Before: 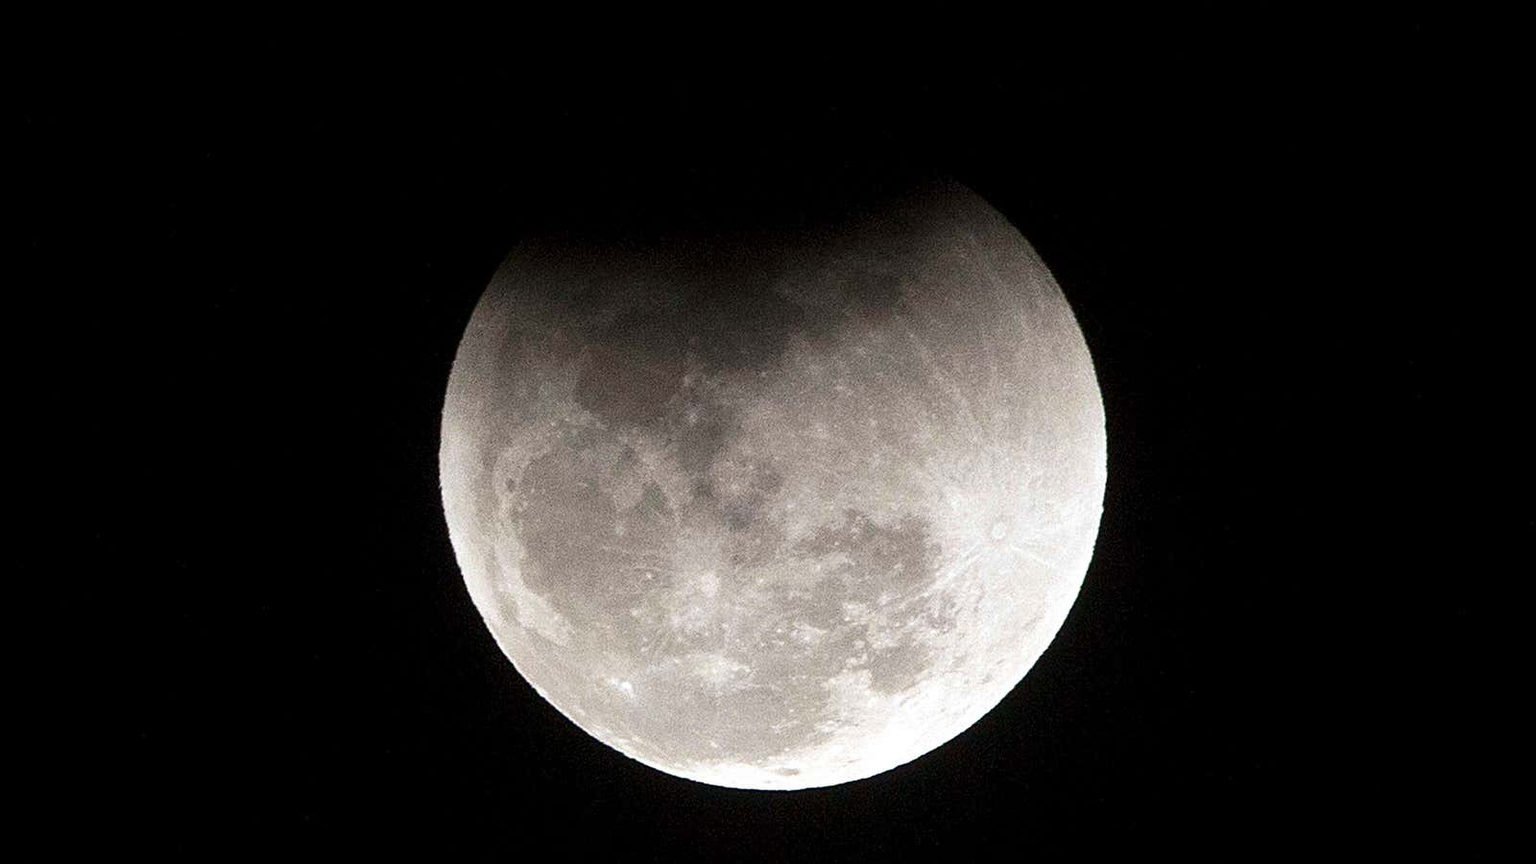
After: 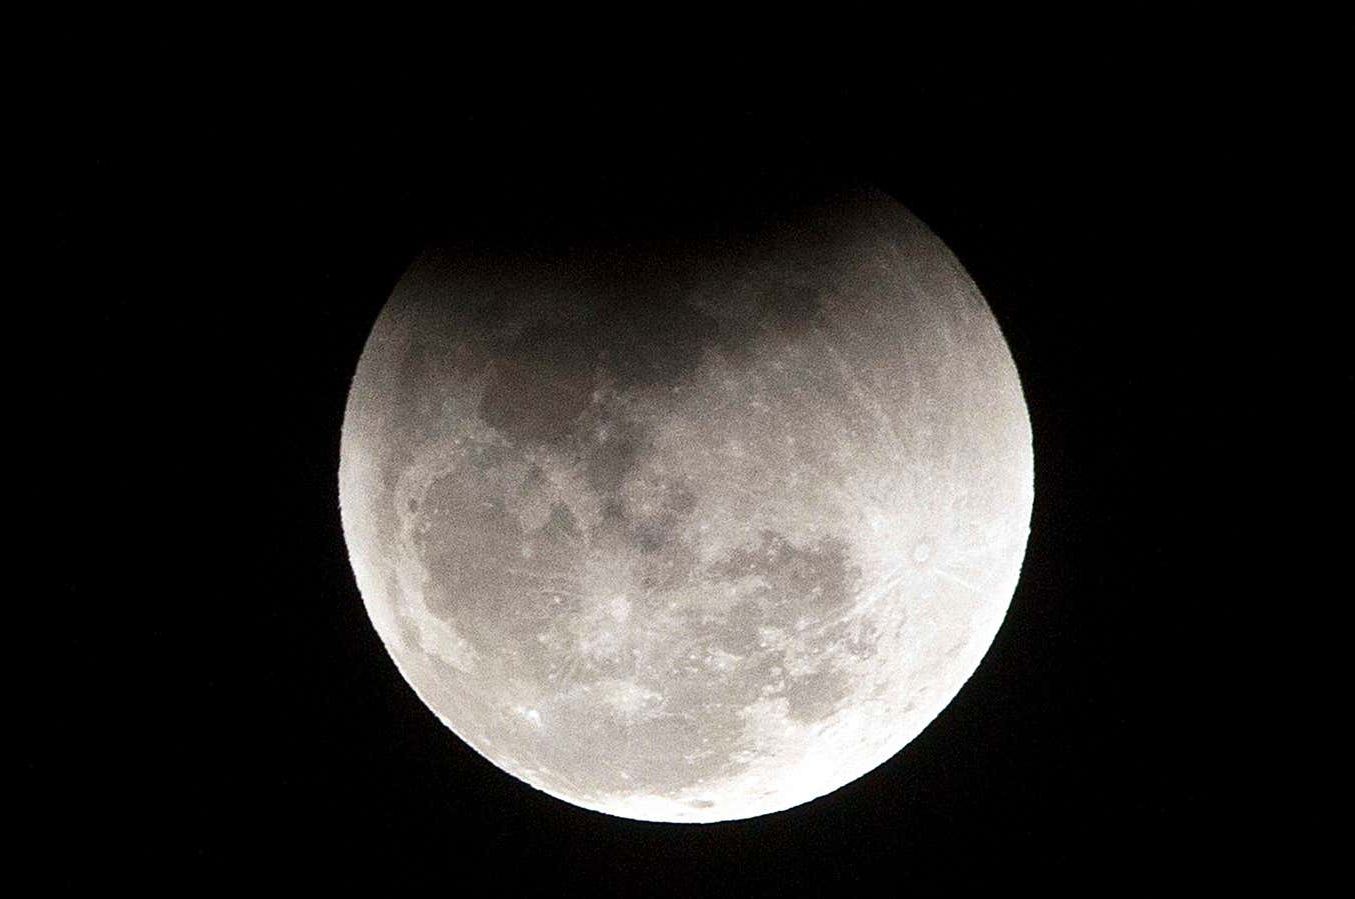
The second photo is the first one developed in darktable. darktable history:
crop: left 7.495%, right 7.808%
contrast brightness saturation: contrast 0.075
